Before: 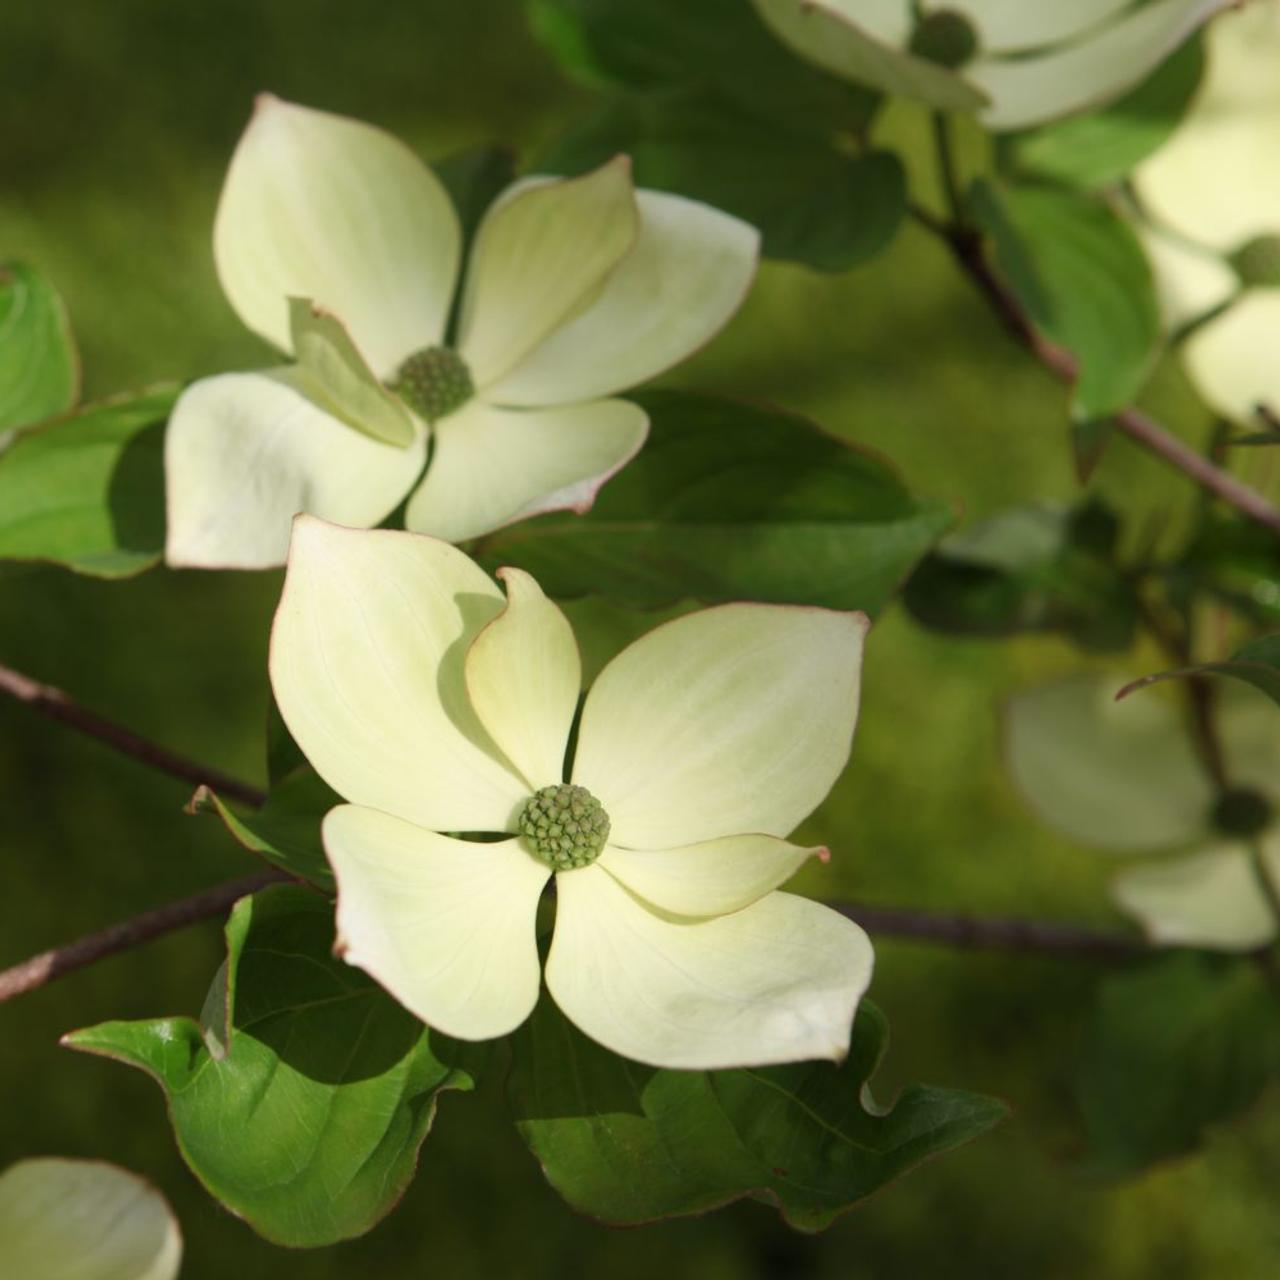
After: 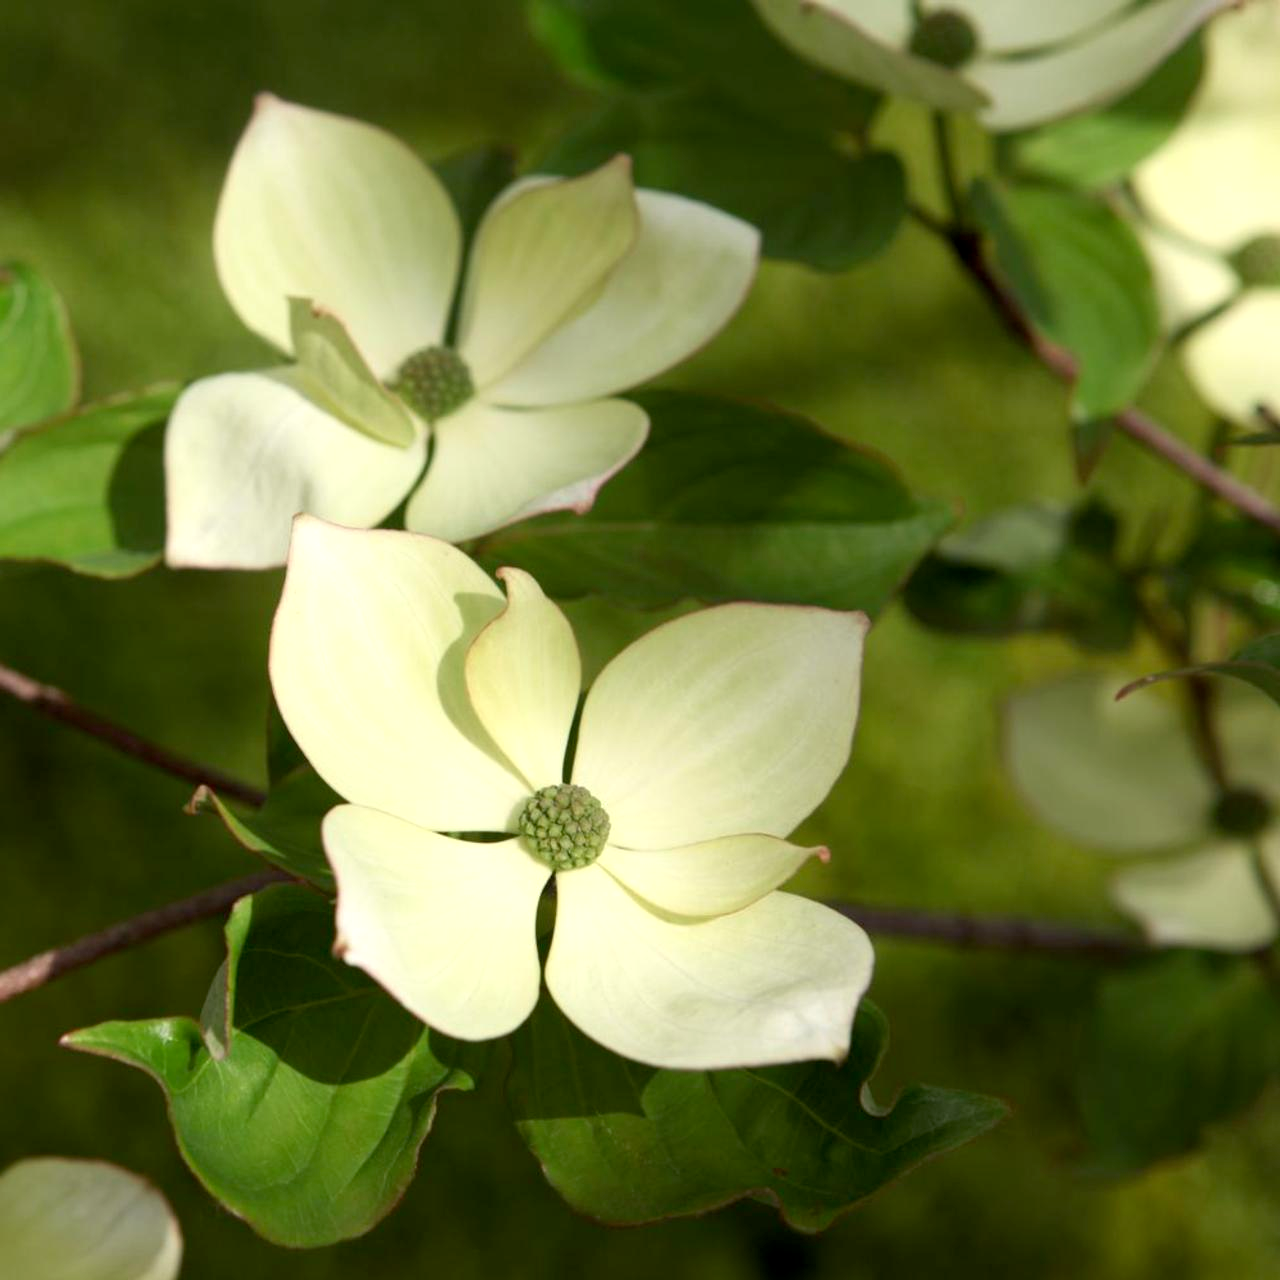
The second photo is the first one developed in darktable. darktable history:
exposure: black level correction 0.005, exposure 0.274 EV, compensate highlight preservation false
